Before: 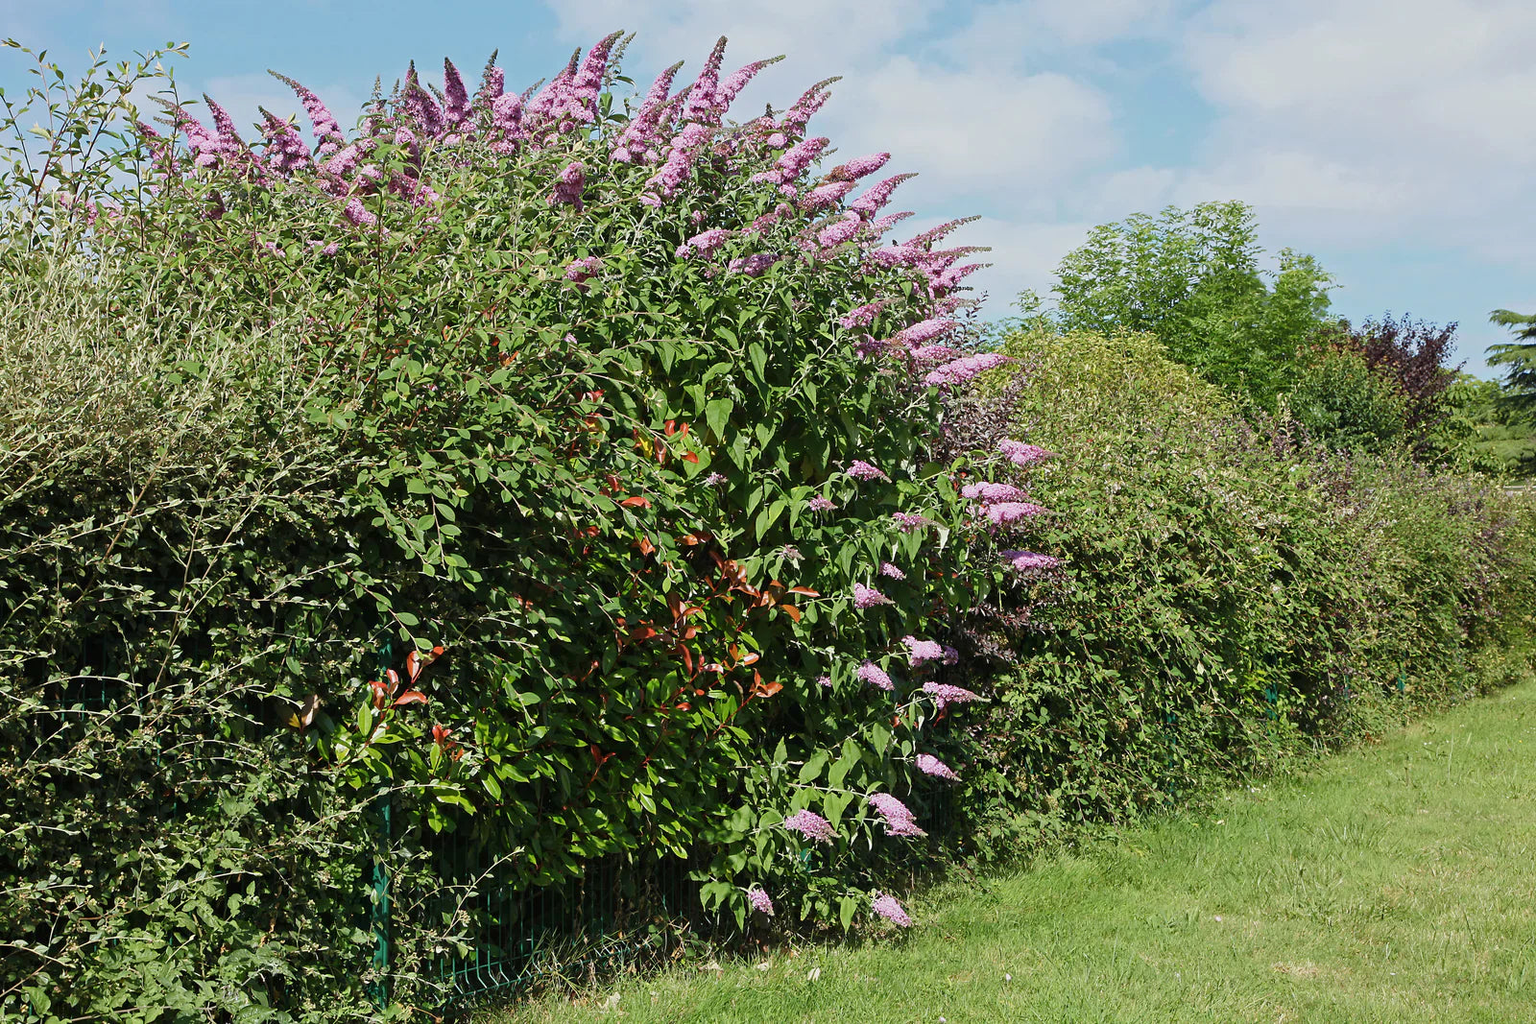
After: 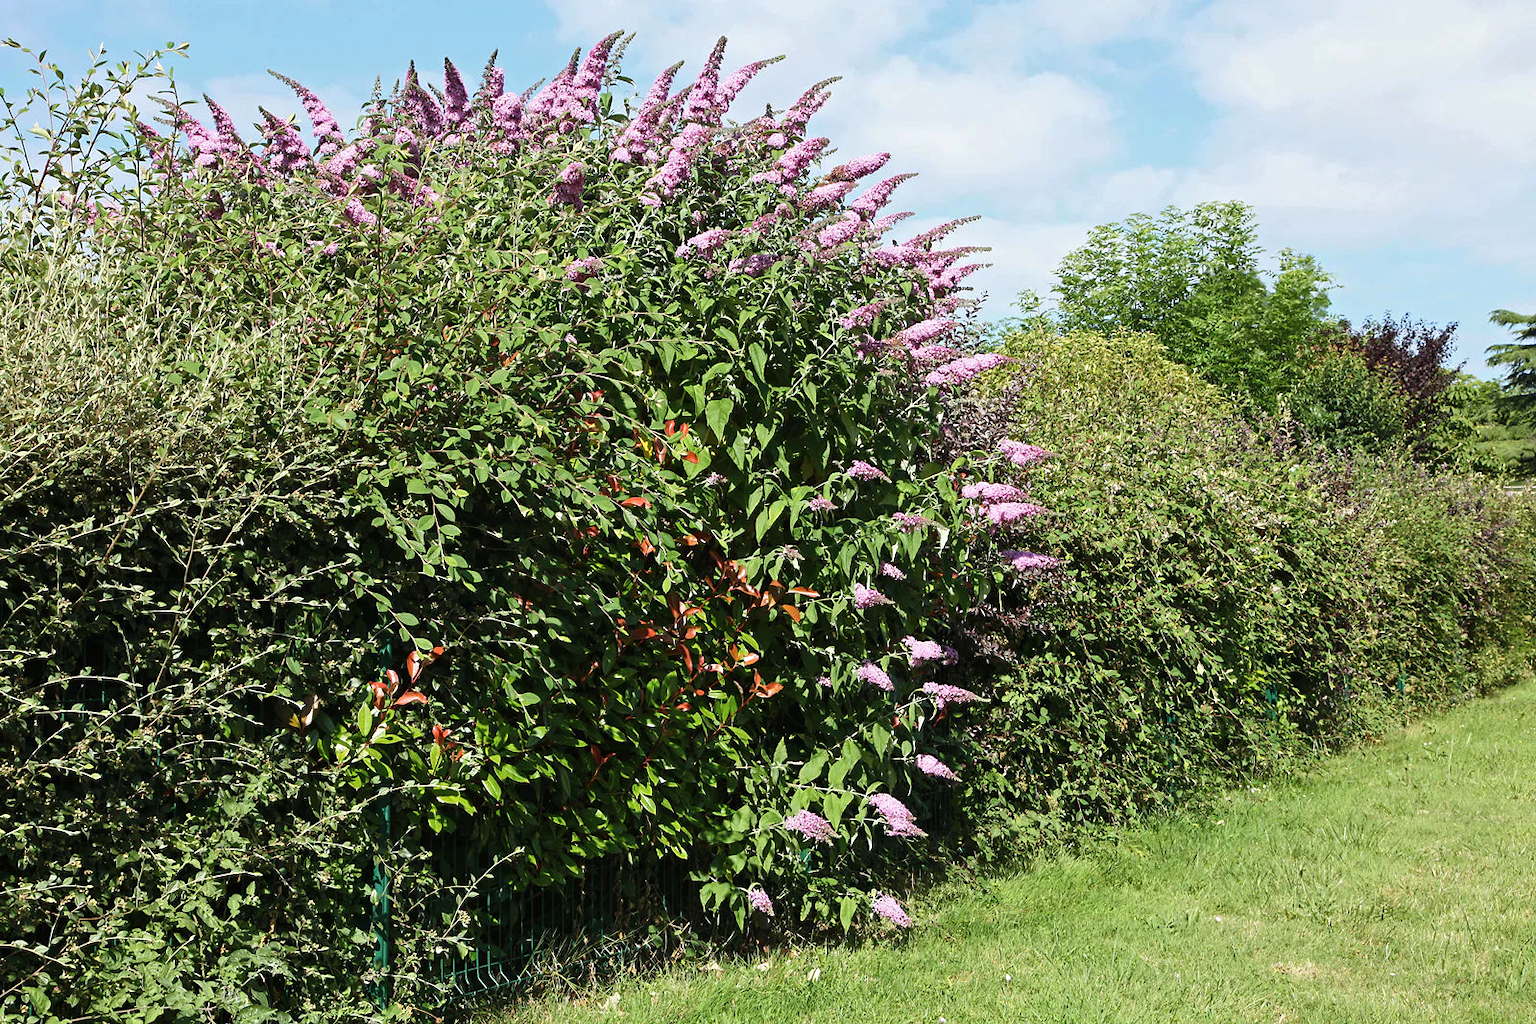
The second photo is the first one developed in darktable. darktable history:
tone equalizer: -8 EV -0.393 EV, -7 EV -0.41 EV, -6 EV -0.35 EV, -5 EV -0.234 EV, -3 EV 0.251 EV, -2 EV 0.343 EV, -1 EV 0.375 EV, +0 EV 0.407 EV, edges refinement/feathering 500, mask exposure compensation -1.57 EV, preserve details no
shadows and highlights: shadows 11.12, white point adjustment 1.33, highlights -2.22, soften with gaussian
